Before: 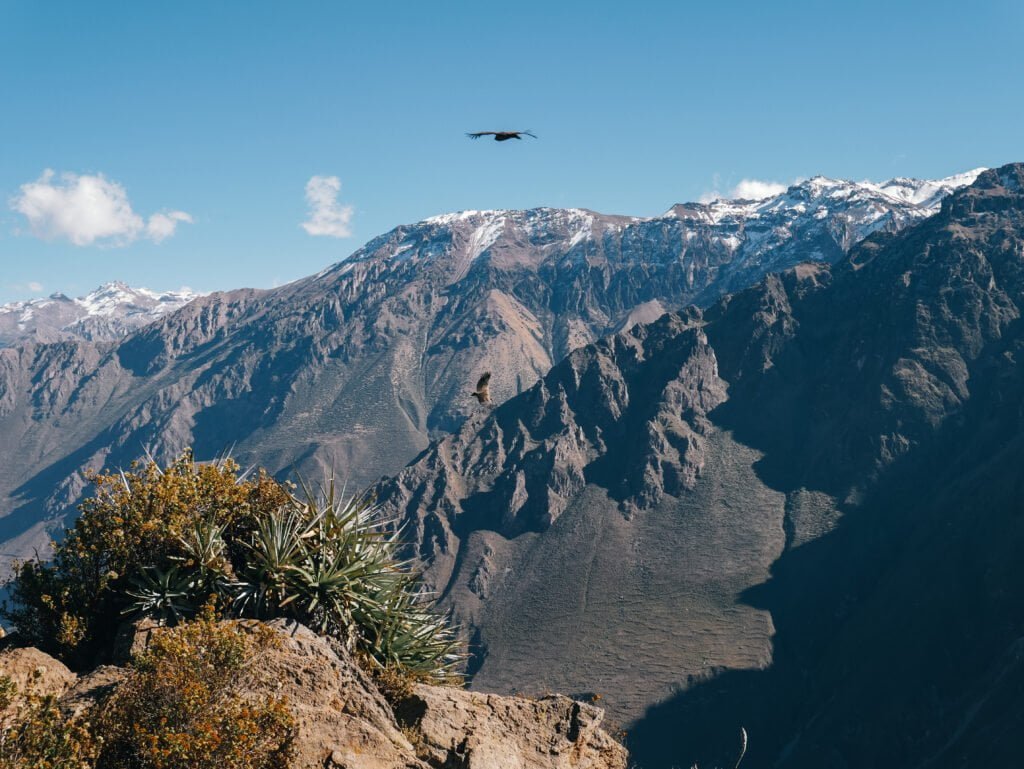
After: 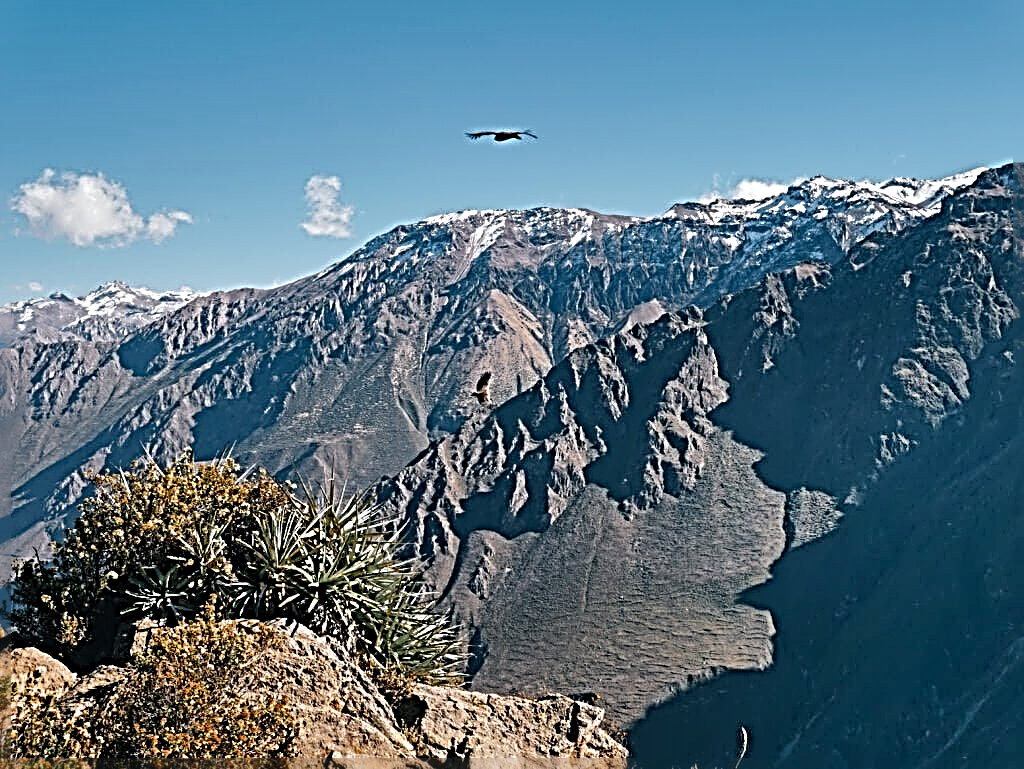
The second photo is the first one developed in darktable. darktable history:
shadows and highlights: shadows 60, highlights -60.23, soften with gaussian
sharpen: radius 4.001, amount 2
